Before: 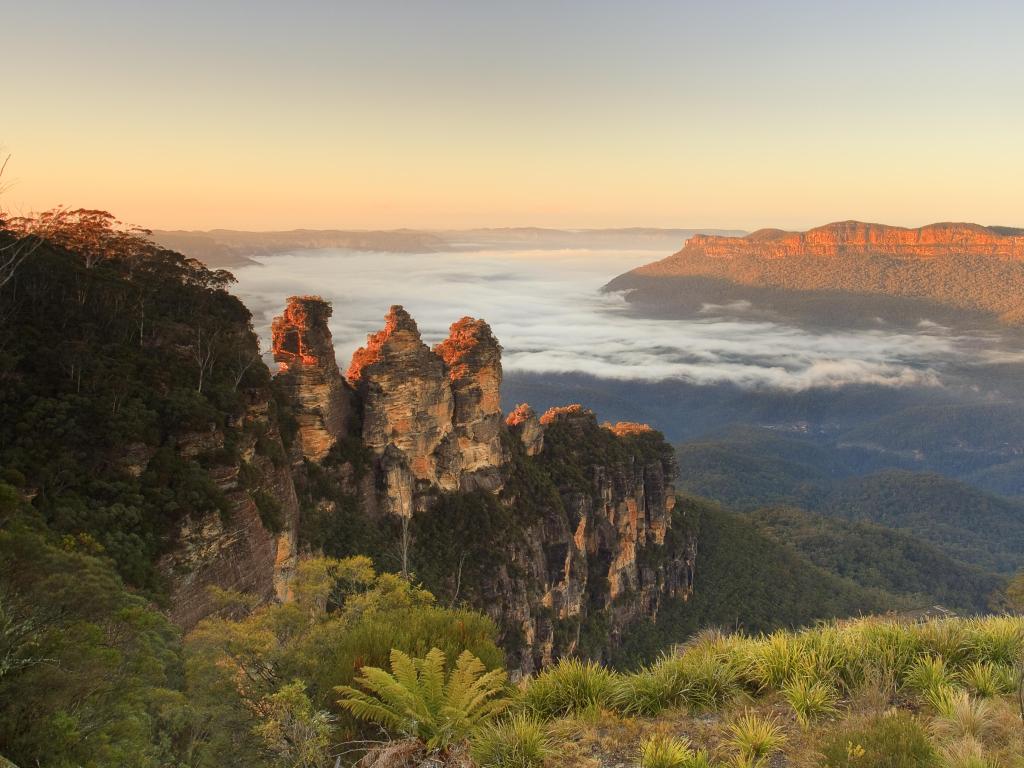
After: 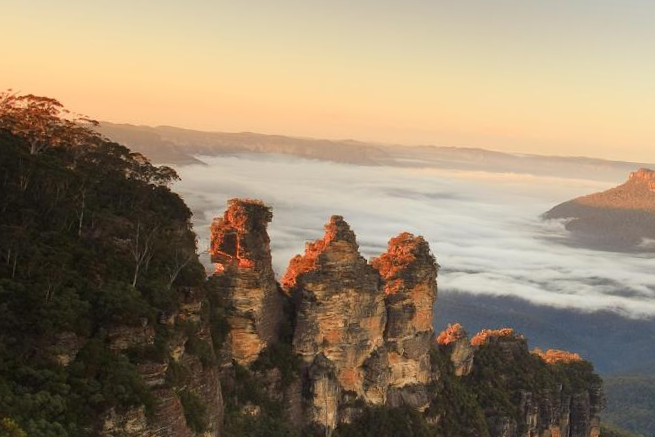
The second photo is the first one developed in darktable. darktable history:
crop and rotate: angle -4.5°, left 2.126%, top 6.636%, right 27.366%, bottom 30.639%
